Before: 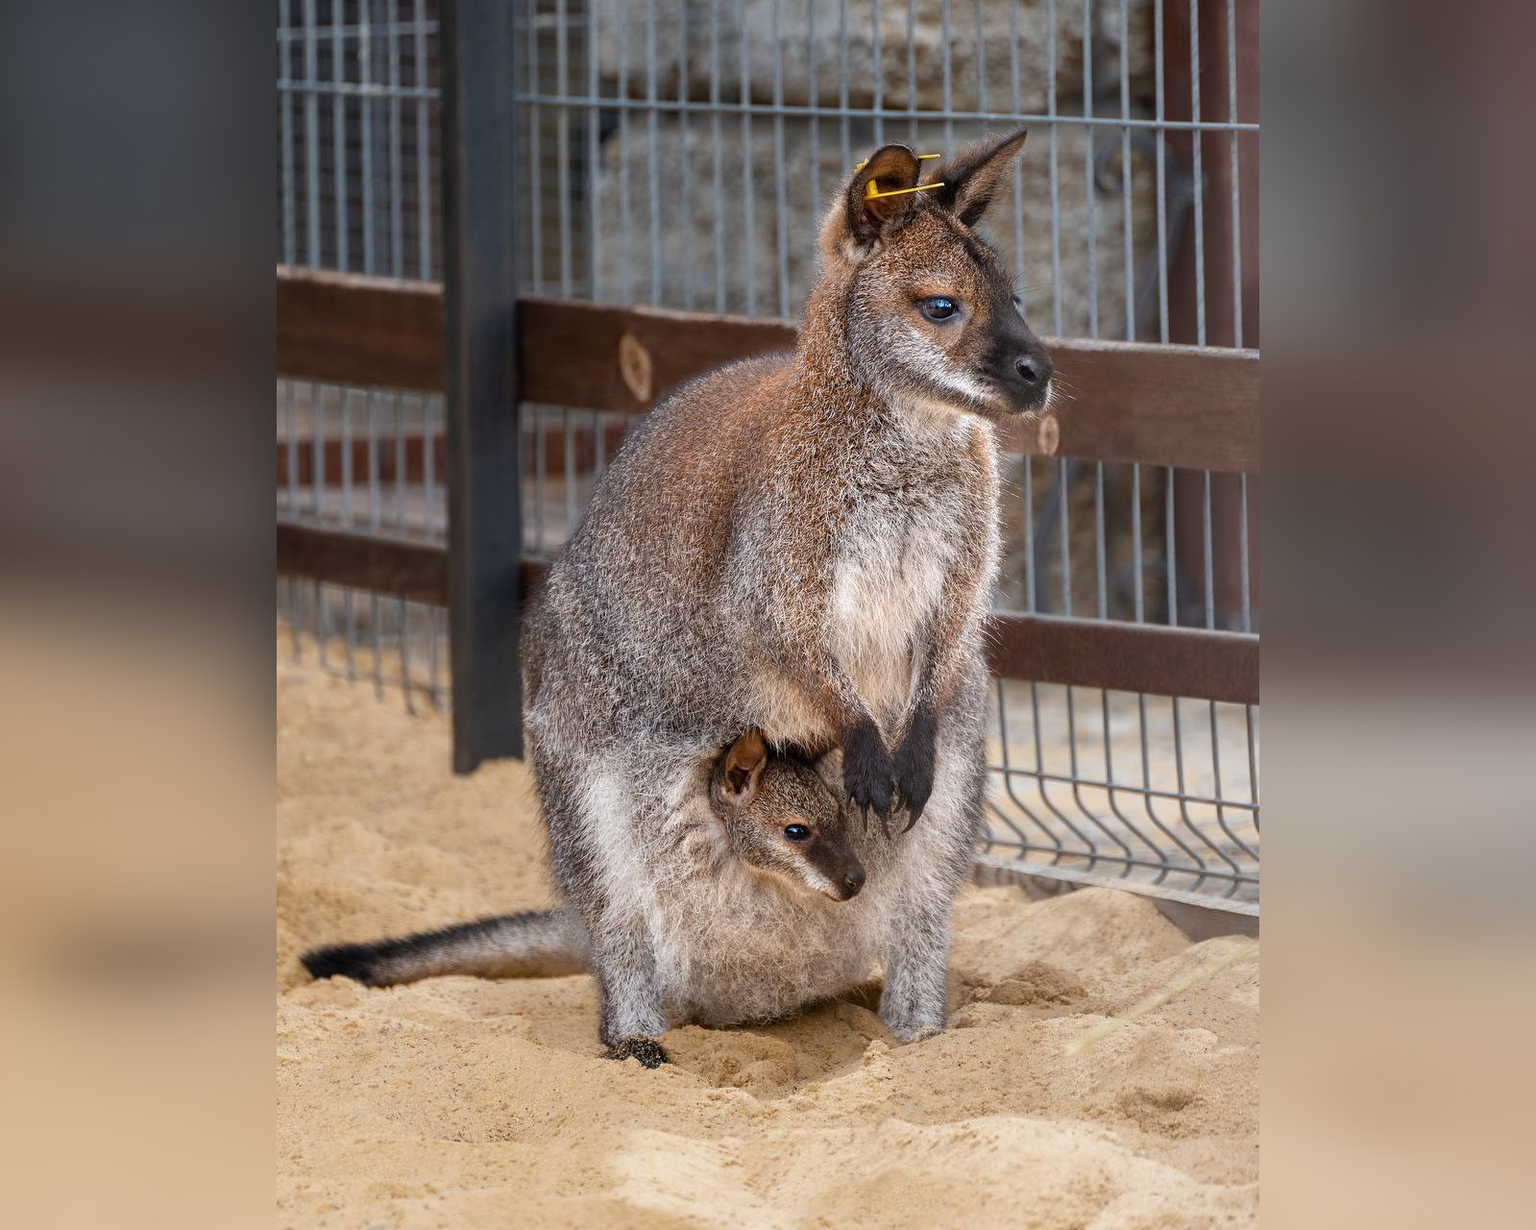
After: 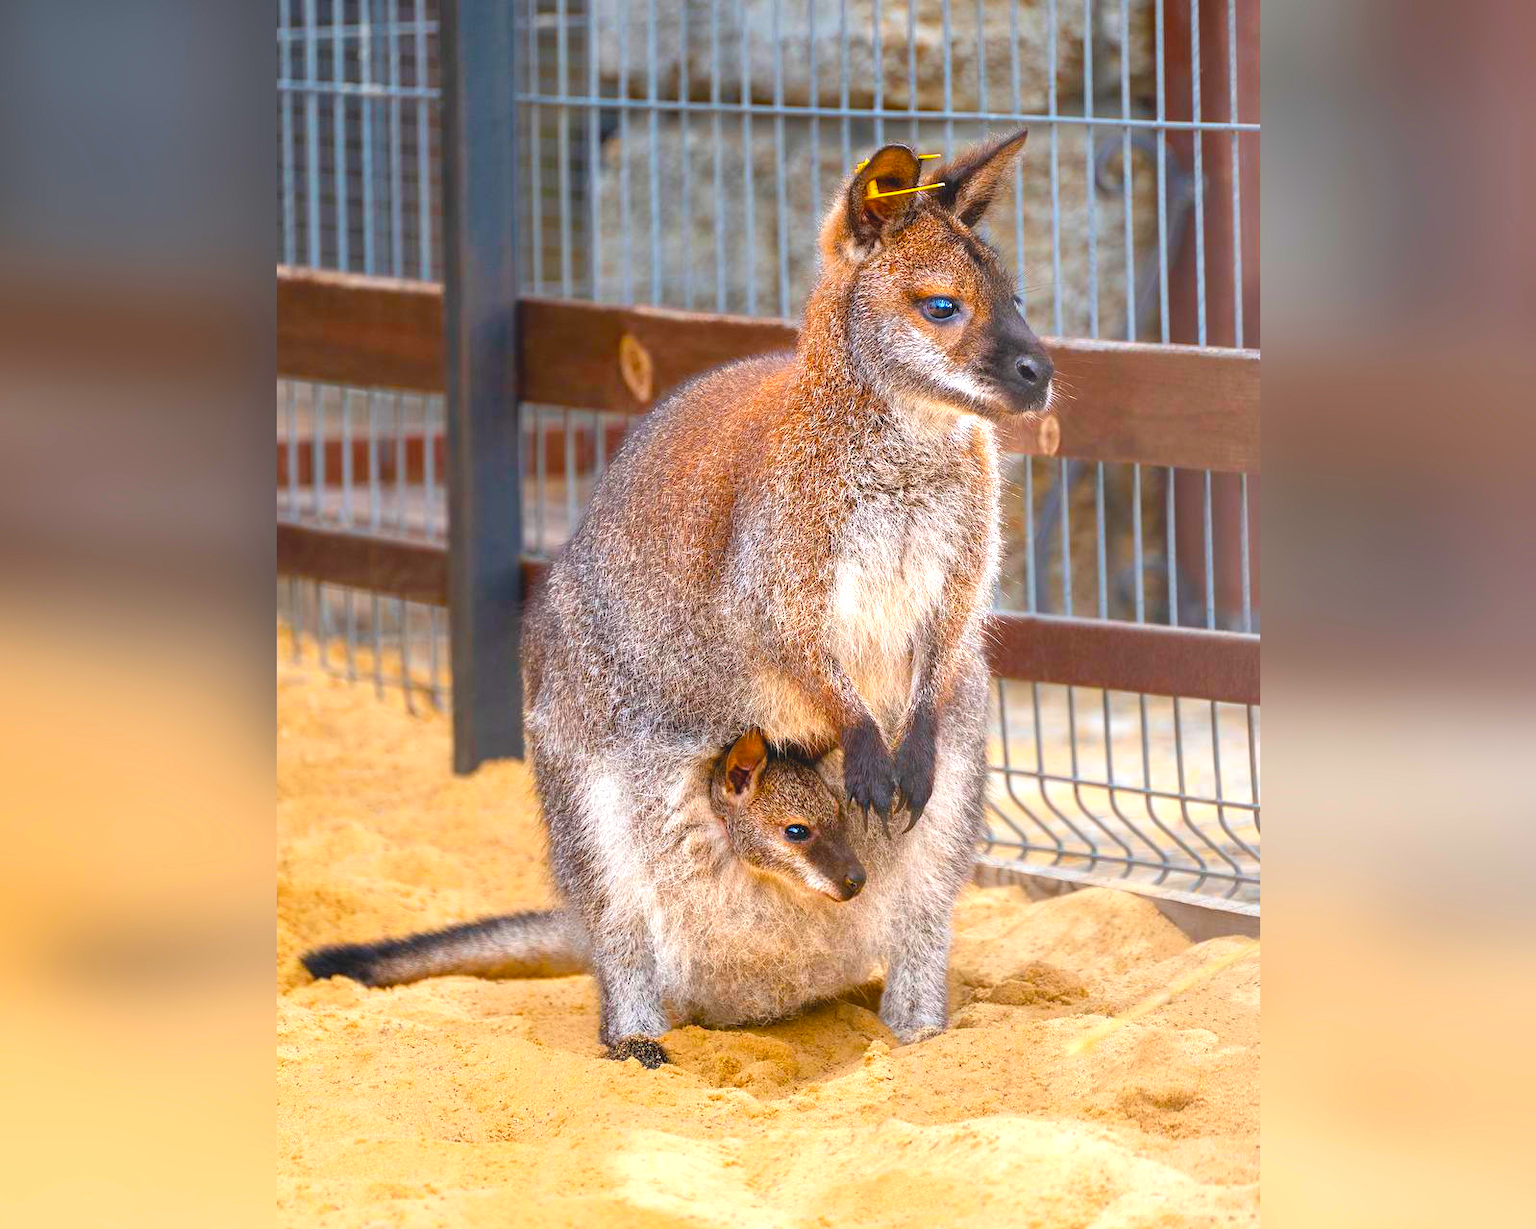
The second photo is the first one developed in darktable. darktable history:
contrast brightness saturation: contrast -0.19, saturation 0.19
color balance rgb: perceptual saturation grading › global saturation 30%, global vibrance 20%
exposure: black level correction 0.001, exposure 1.05 EV, compensate exposure bias true, compensate highlight preservation false
